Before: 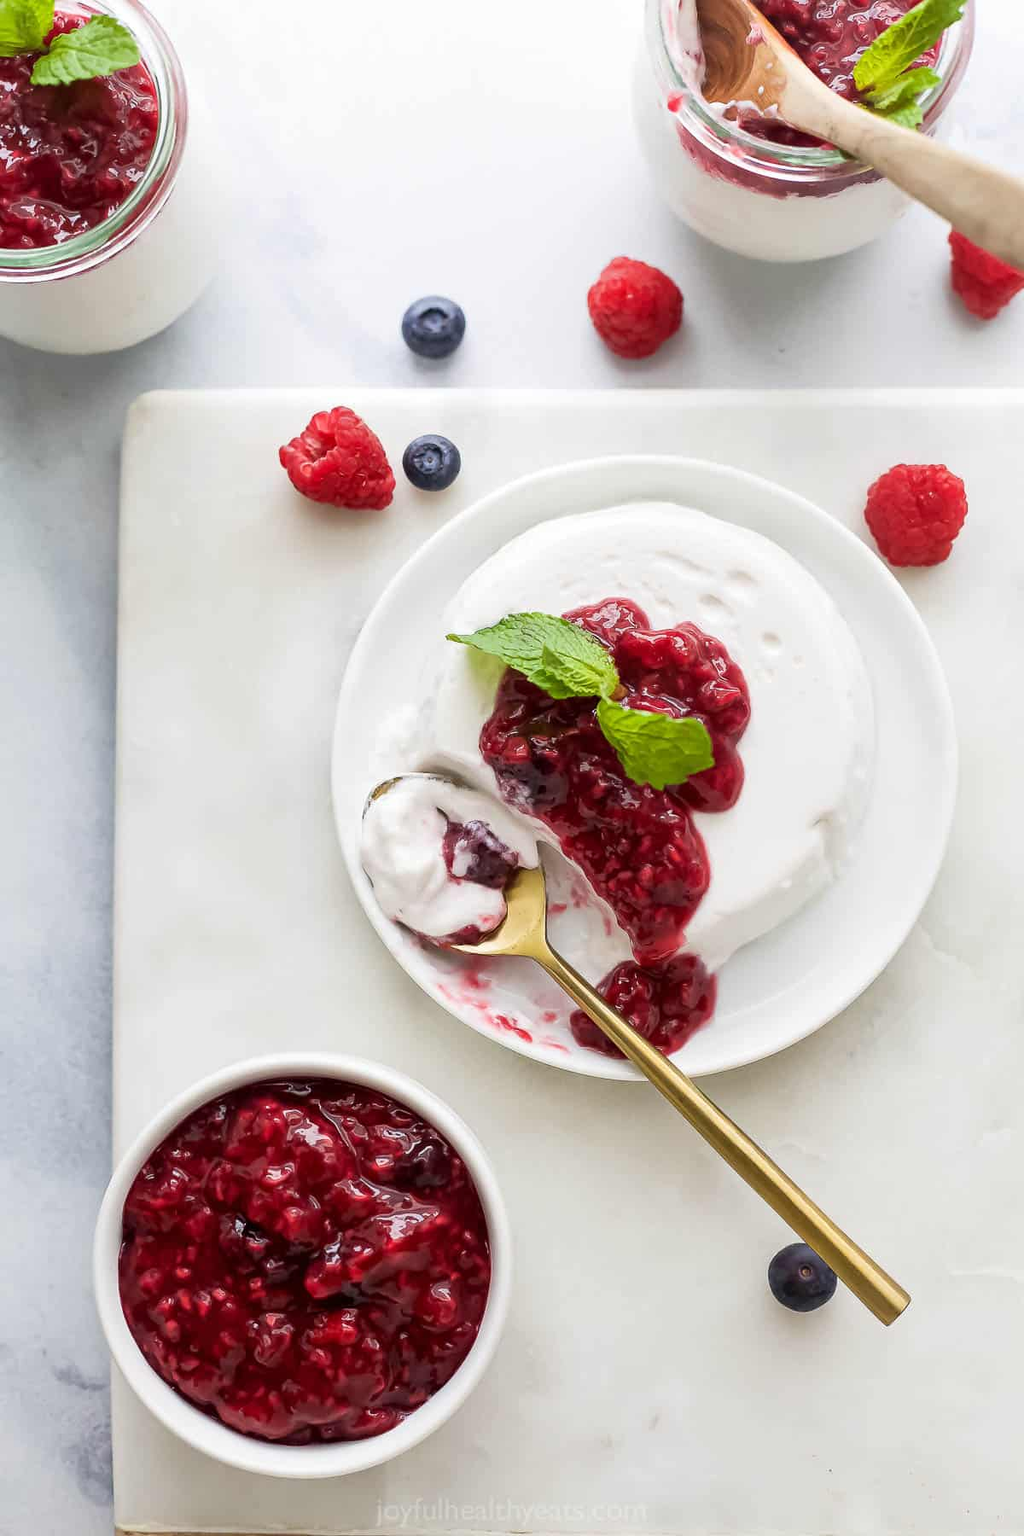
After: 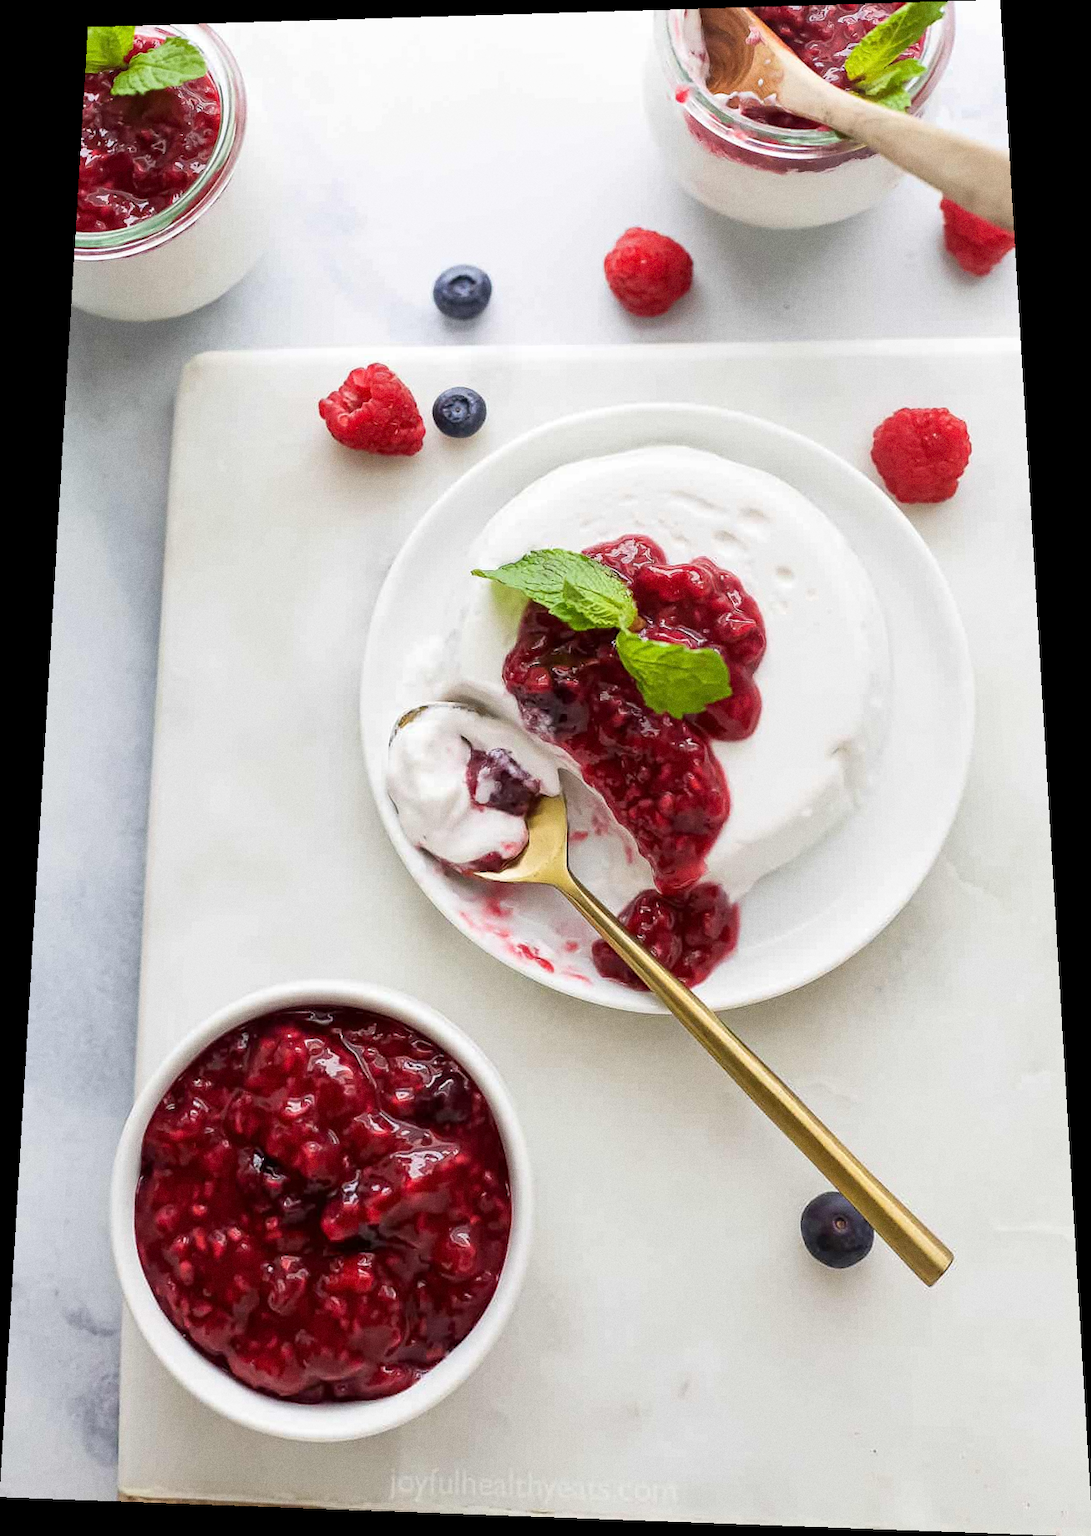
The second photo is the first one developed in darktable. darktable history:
grain: coarseness 0.09 ISO
rotate and perspective: rotation 0.128°, lens shift (vertical) -0.181, lens shift (horizontal) -0.044, shear 0.001, automatic cropping off
